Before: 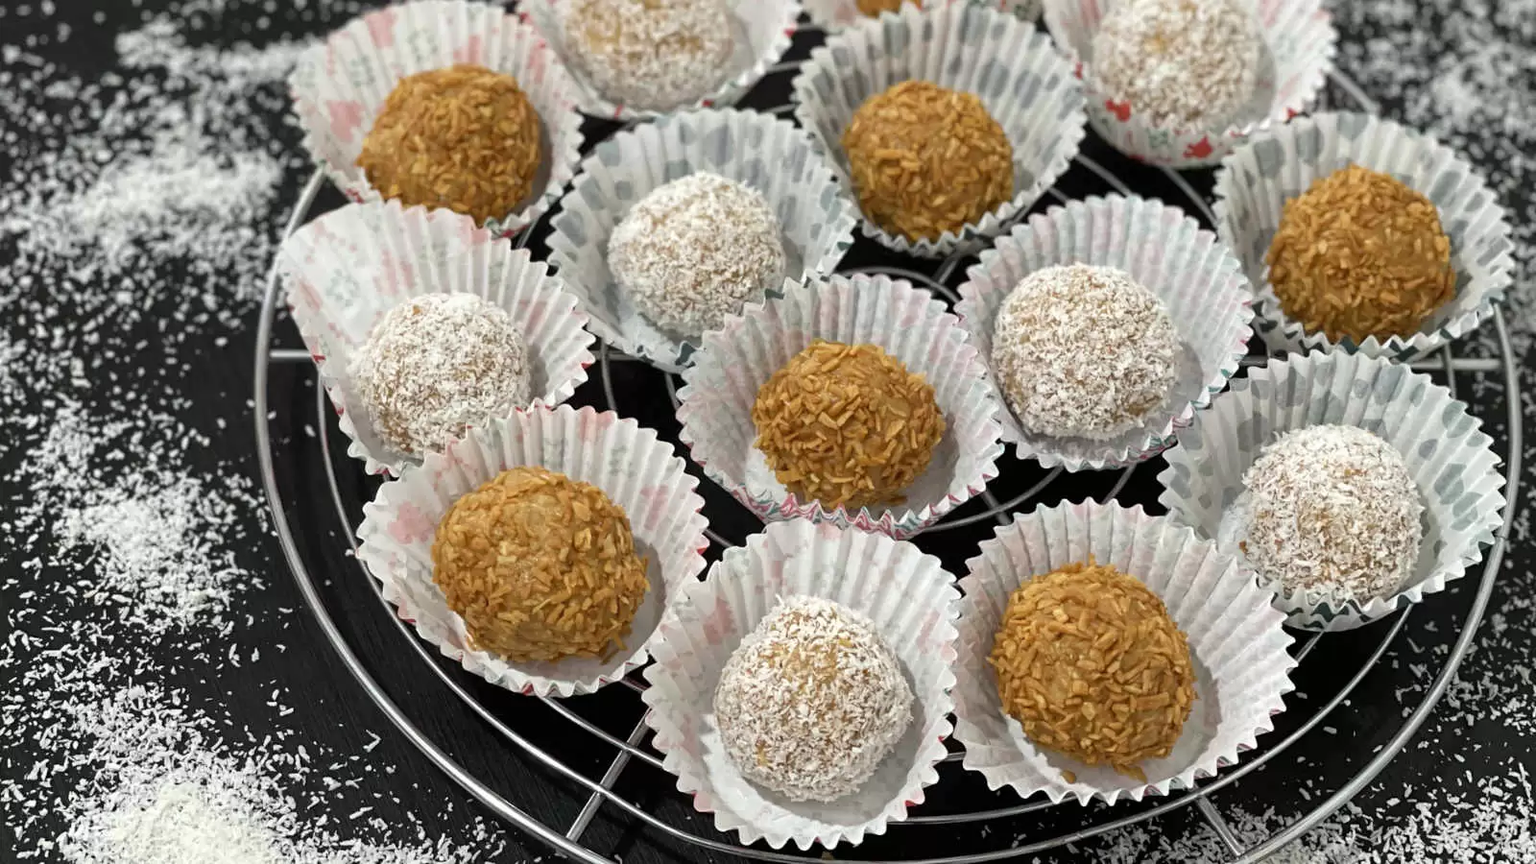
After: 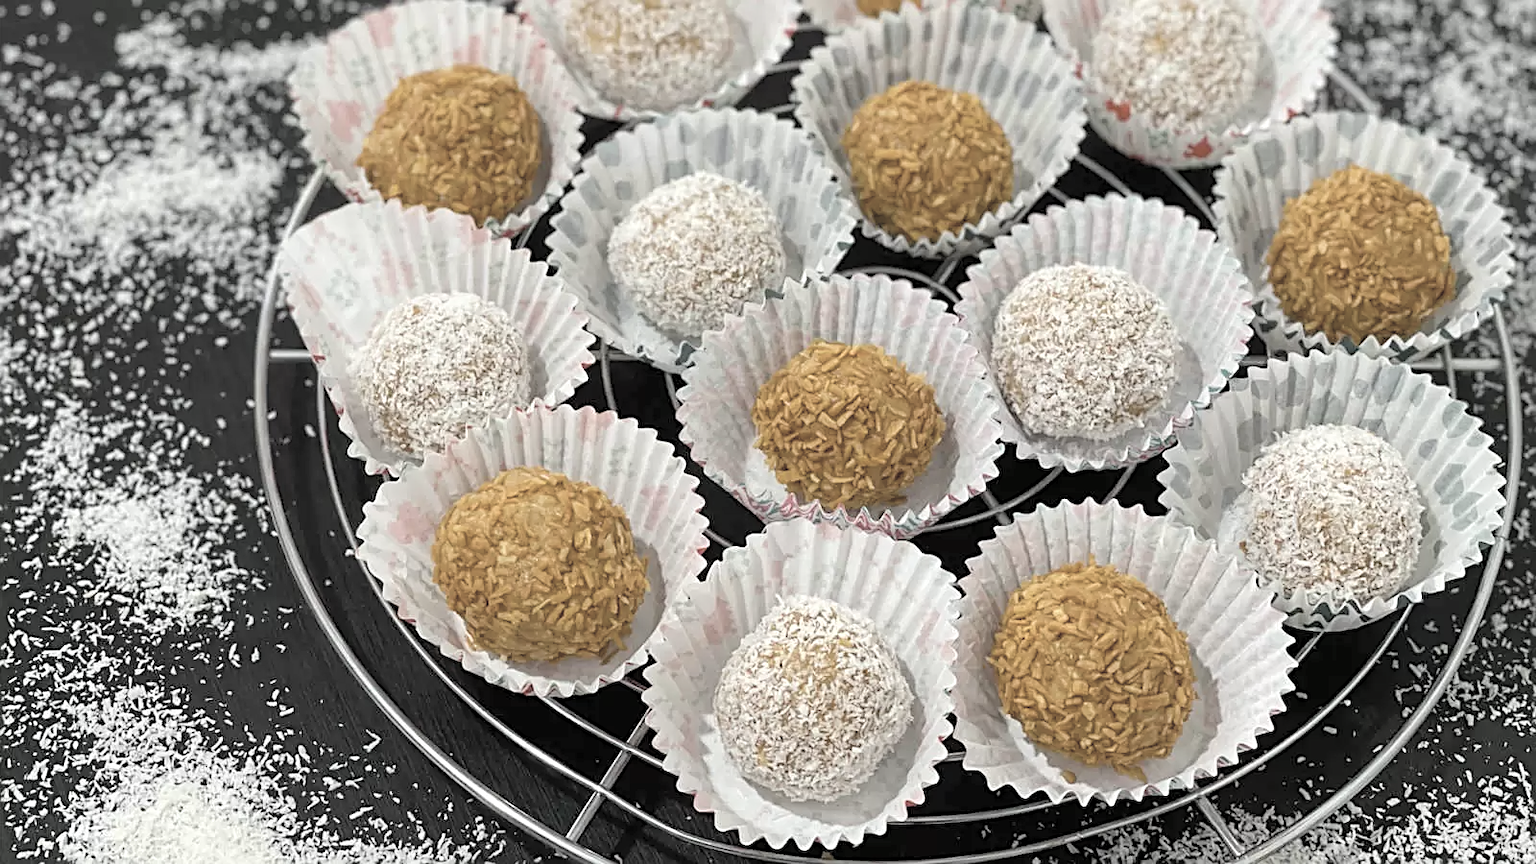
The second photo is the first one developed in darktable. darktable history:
color balance rgb: perceptual saturation grading › global saturation 30%, global vibrance 20%
sharpen: on, module defaults
contrast brightness saturation: brightness 0.18, saturation -0.5
